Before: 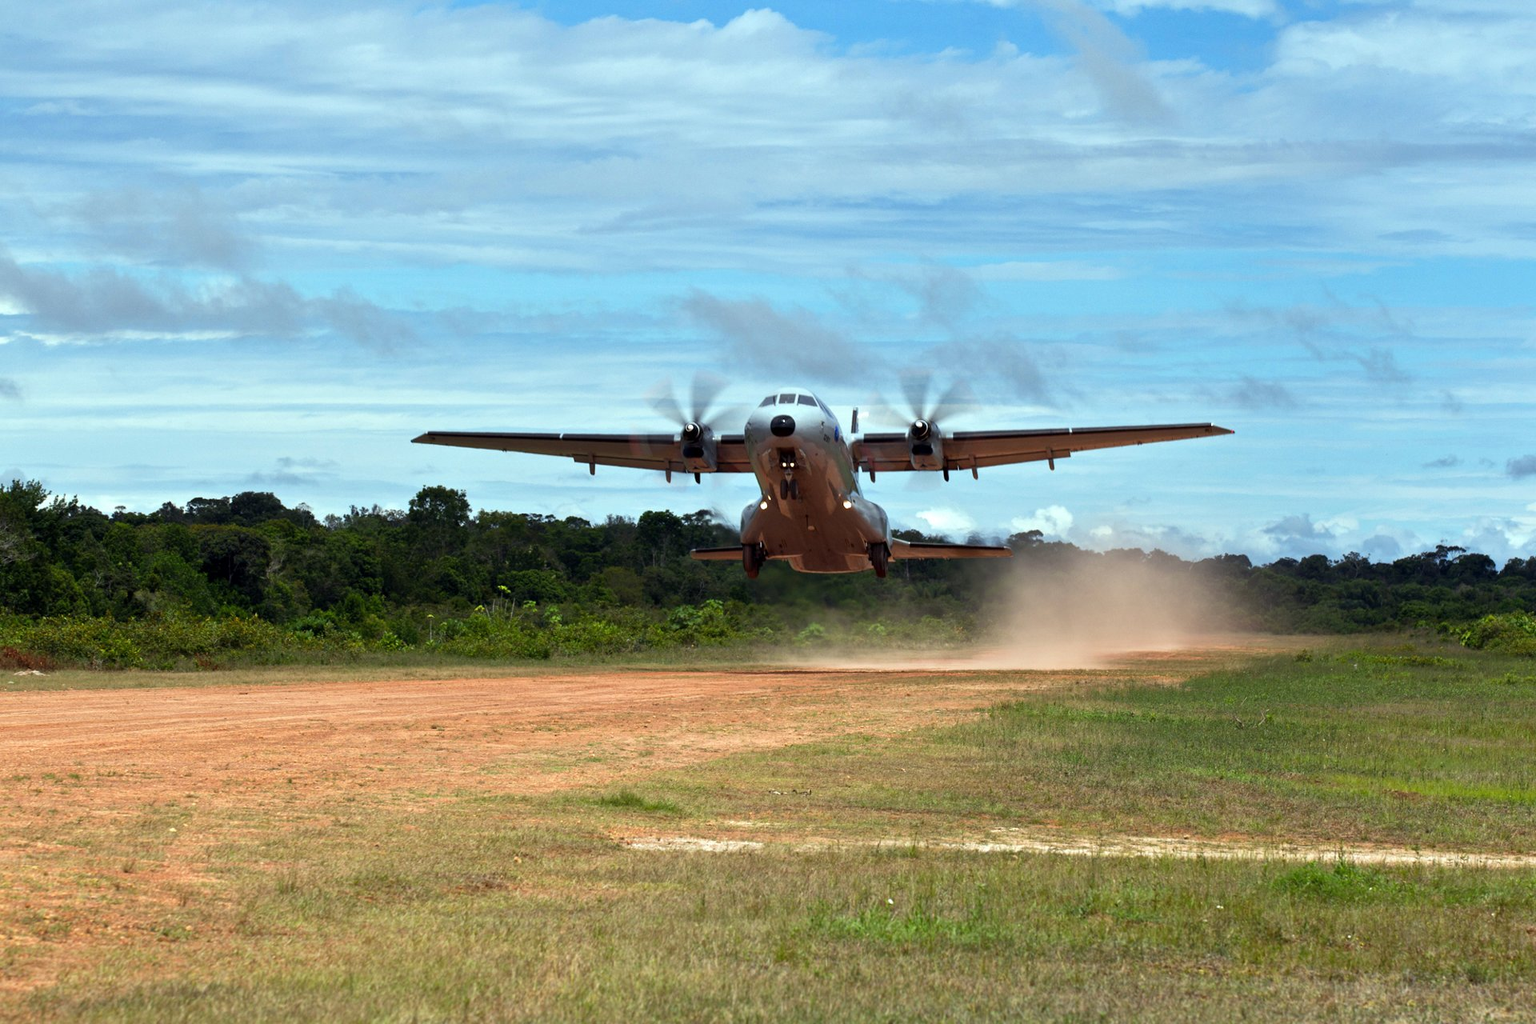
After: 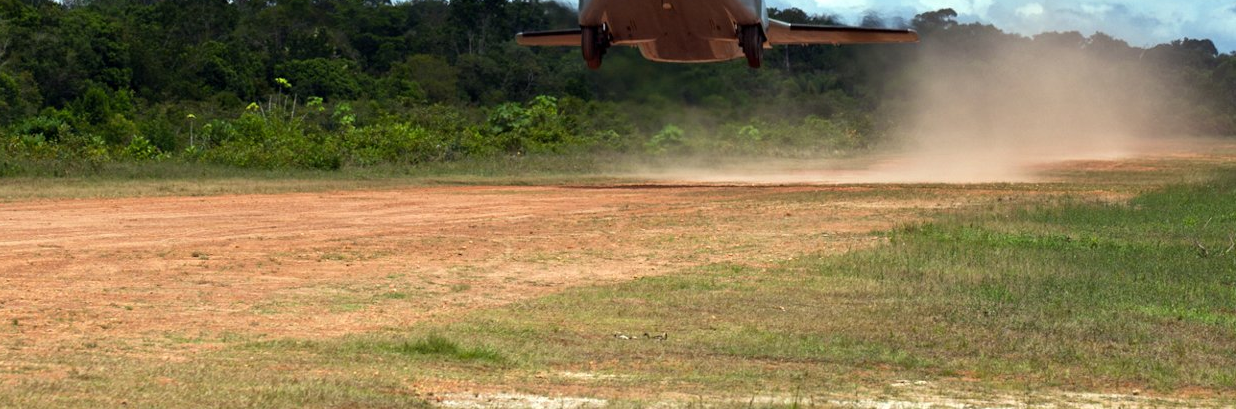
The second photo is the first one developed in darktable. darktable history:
crop: left 18.091%, top 51.13%, right 17.525%, bottom 16.85%
exposure: compensate highlight preservation false
